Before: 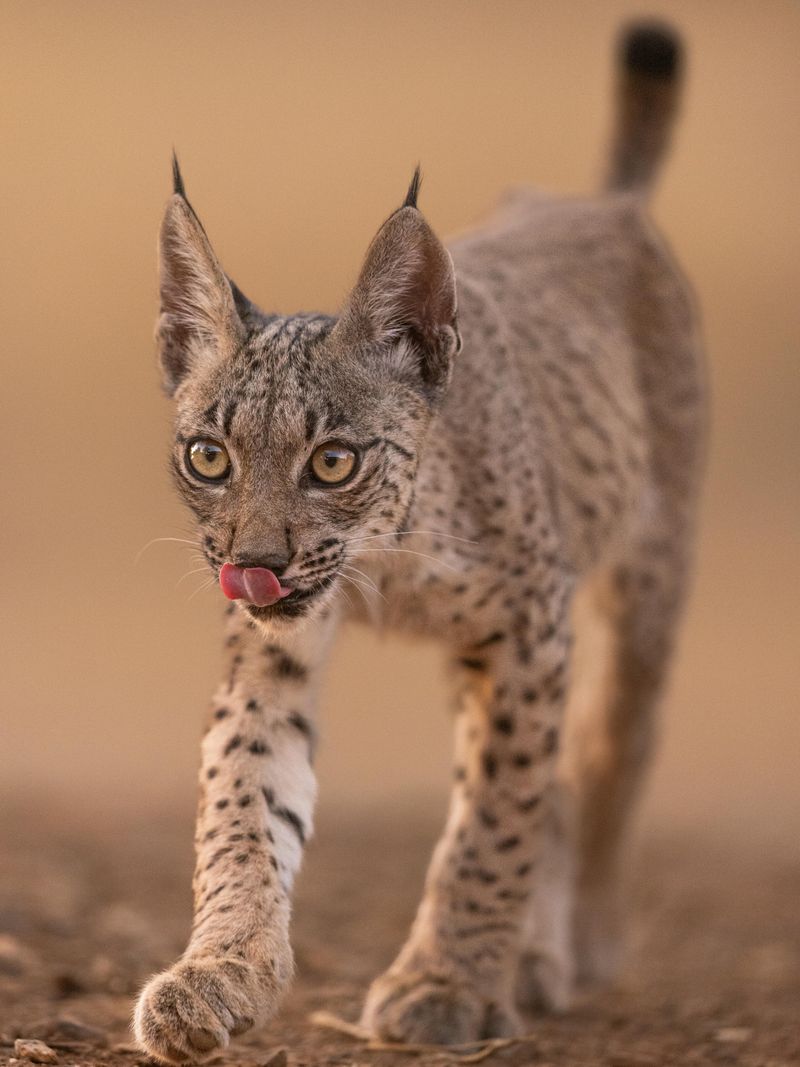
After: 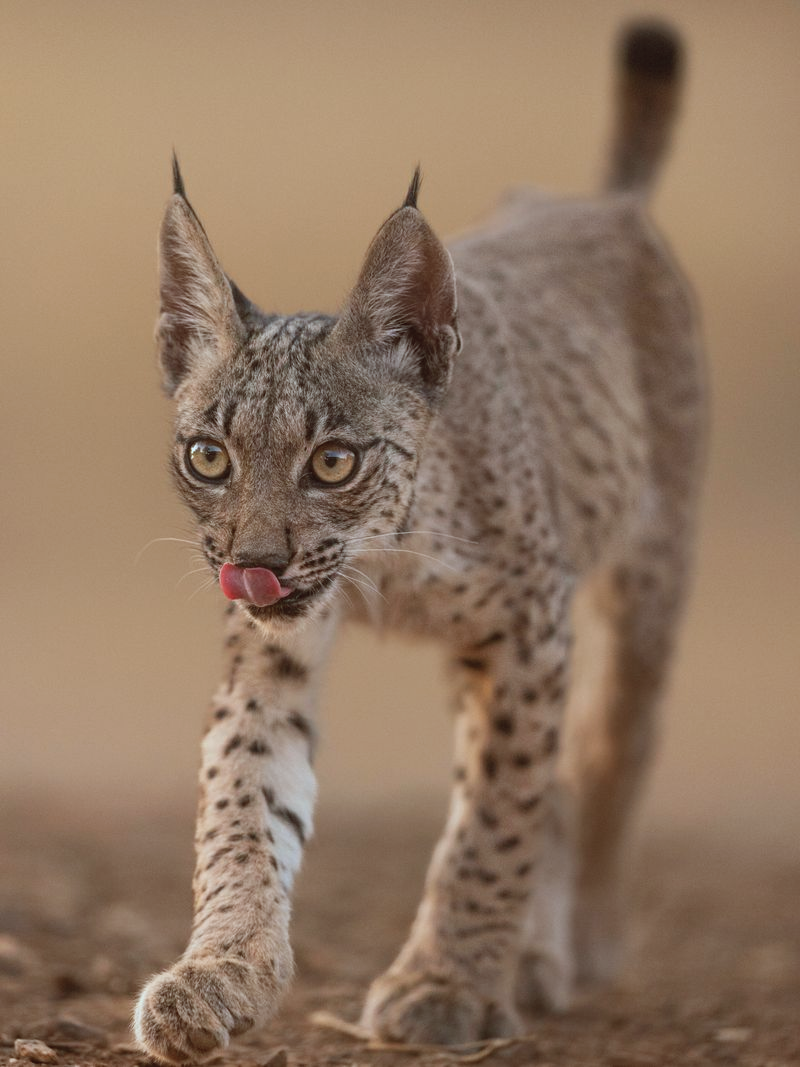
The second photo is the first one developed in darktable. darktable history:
color correction: highlights a* -9.73, highlights b* -21.22
exposure: exposure -0.04 EV, compensate highlight preservation false
color balance: lift [1.005, 1.002, 0.998, 0.998], gamma [1, 1.021, 1.02, 0.979], gain [0.923, 1.066, 1.056, 0.934]
